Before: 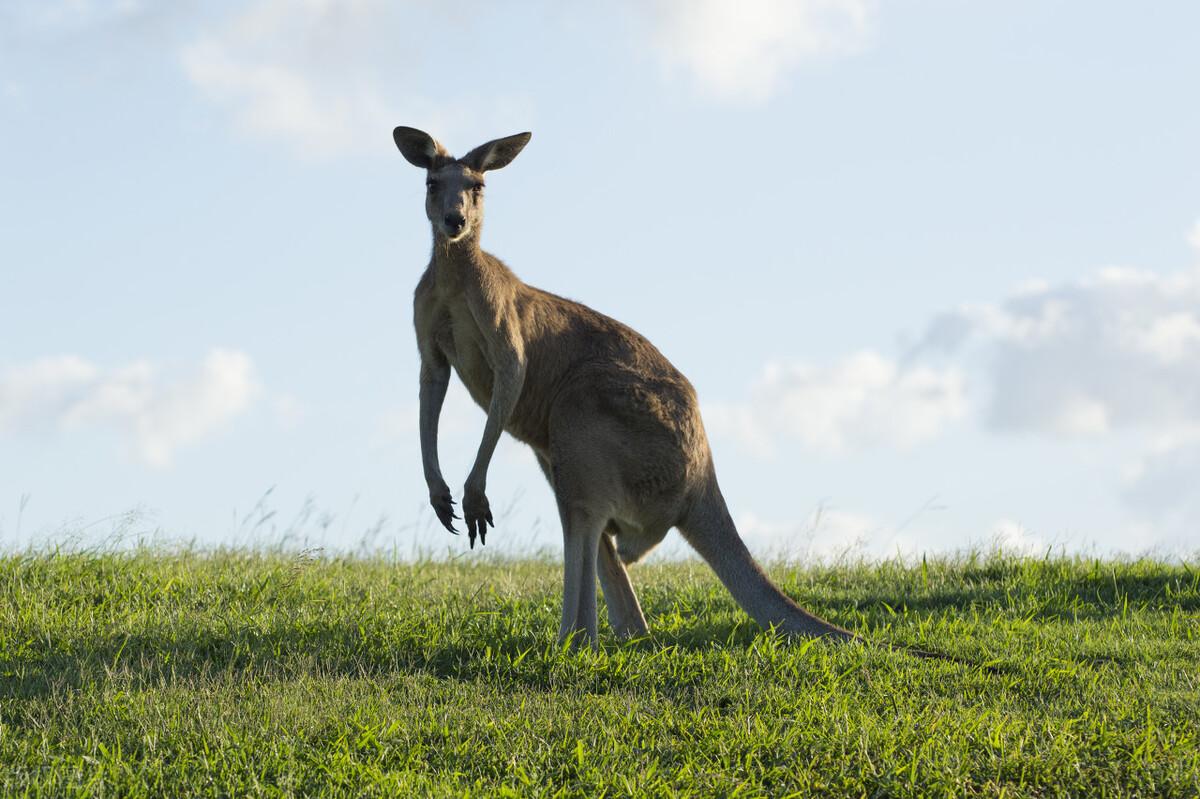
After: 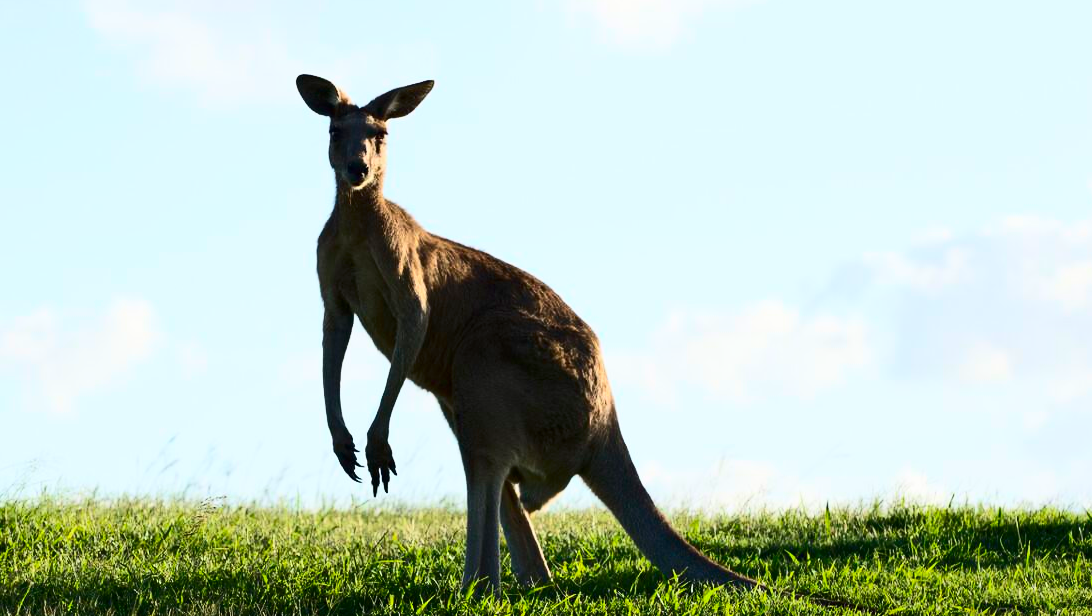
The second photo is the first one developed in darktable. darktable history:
crop: left 8.155%, top 6.611%, bottom 15.385%
contrast brightness saturation: contrast 0.4, brightness 0.05, saturation 0.25
tone curve: curves: ch0 [(0, 0) (0.405, 0.351) (1, 1)]
